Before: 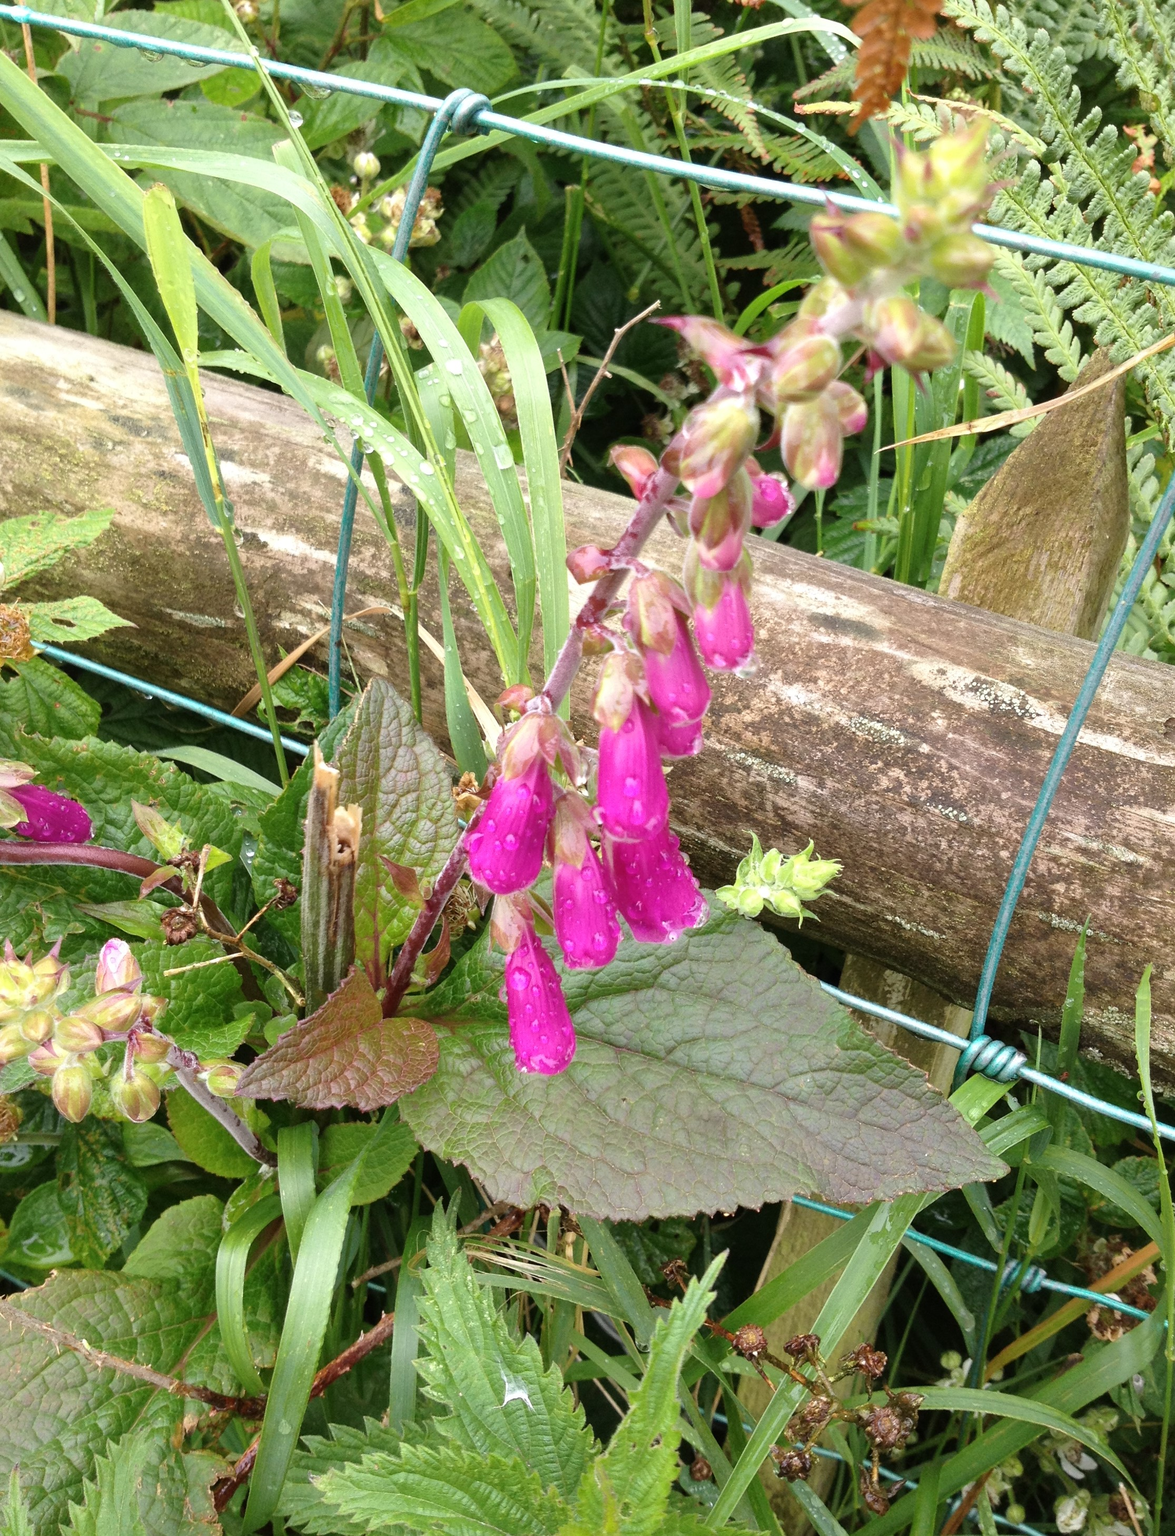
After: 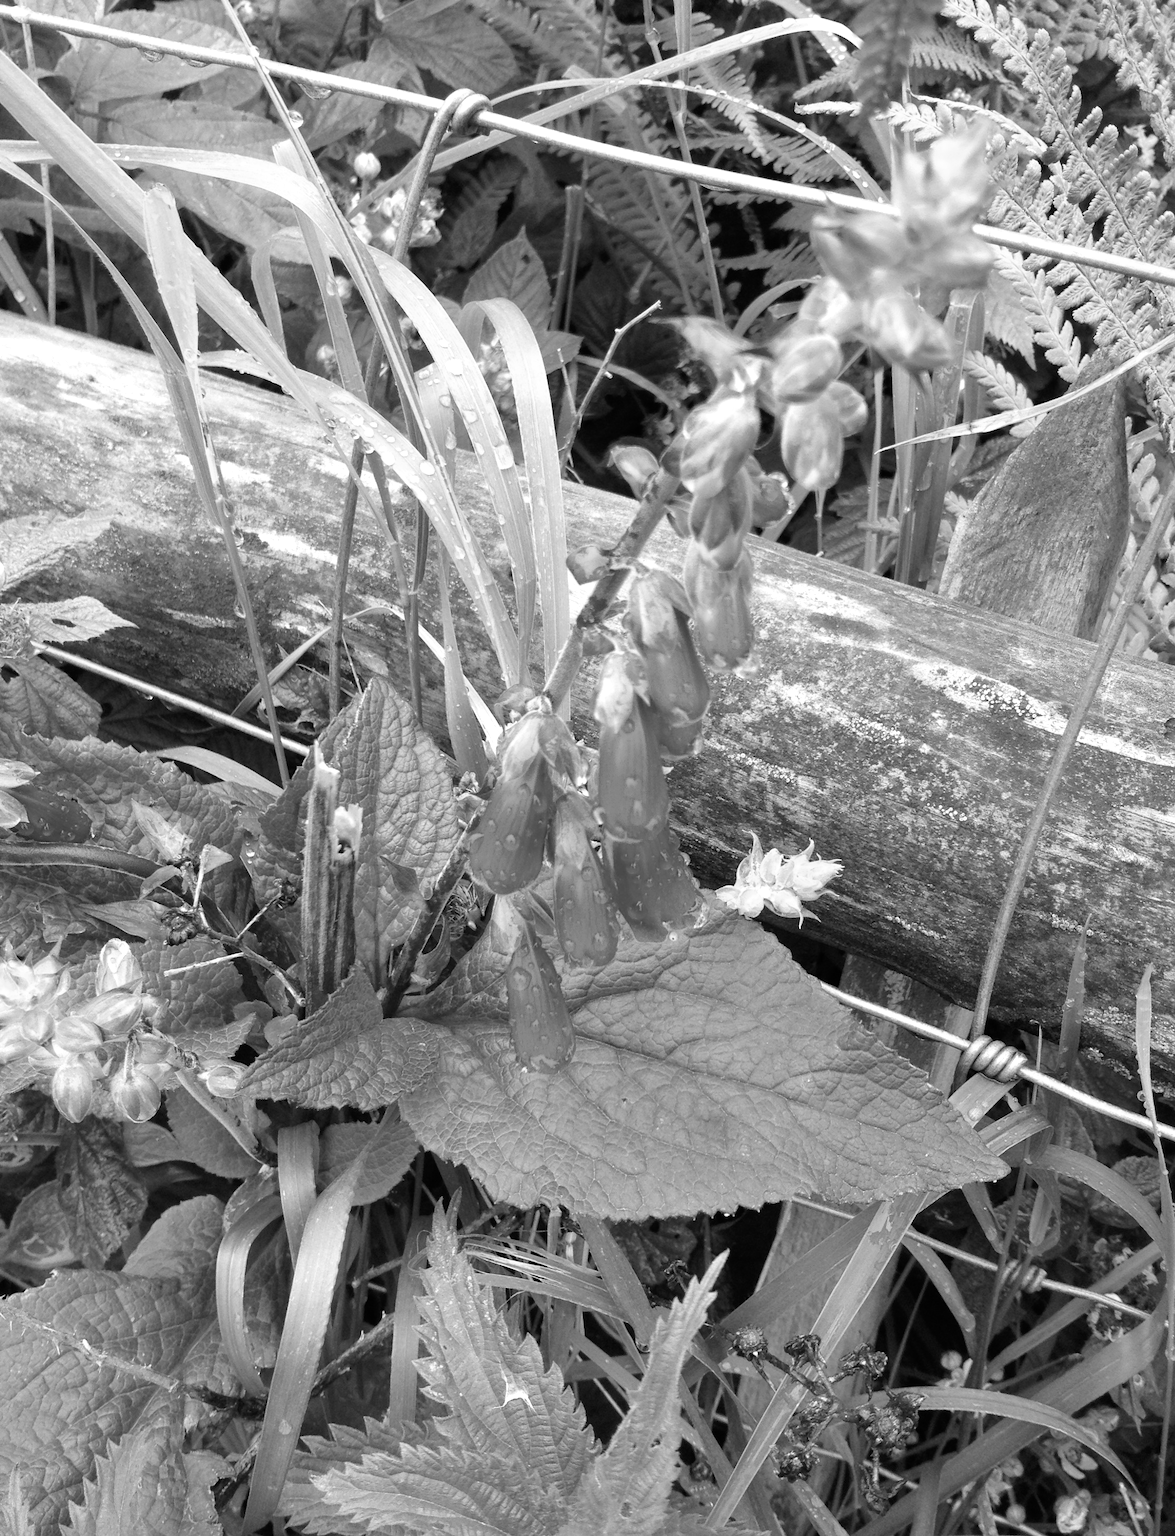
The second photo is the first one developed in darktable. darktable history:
monochrome: on, module defaults
color balance rgb: shadows lift › chroma 6.43%, shadows lift › hue 305.74°, highlights gain › chroma 2.43%, highlights gain › hue 35.74°, global offset › chroma 0.28%, global offset › hue 320.29°, linear chroma grading › global chroma 5.5%, perceptual saturation grading › global saturation 30%, contrast 5.15%
